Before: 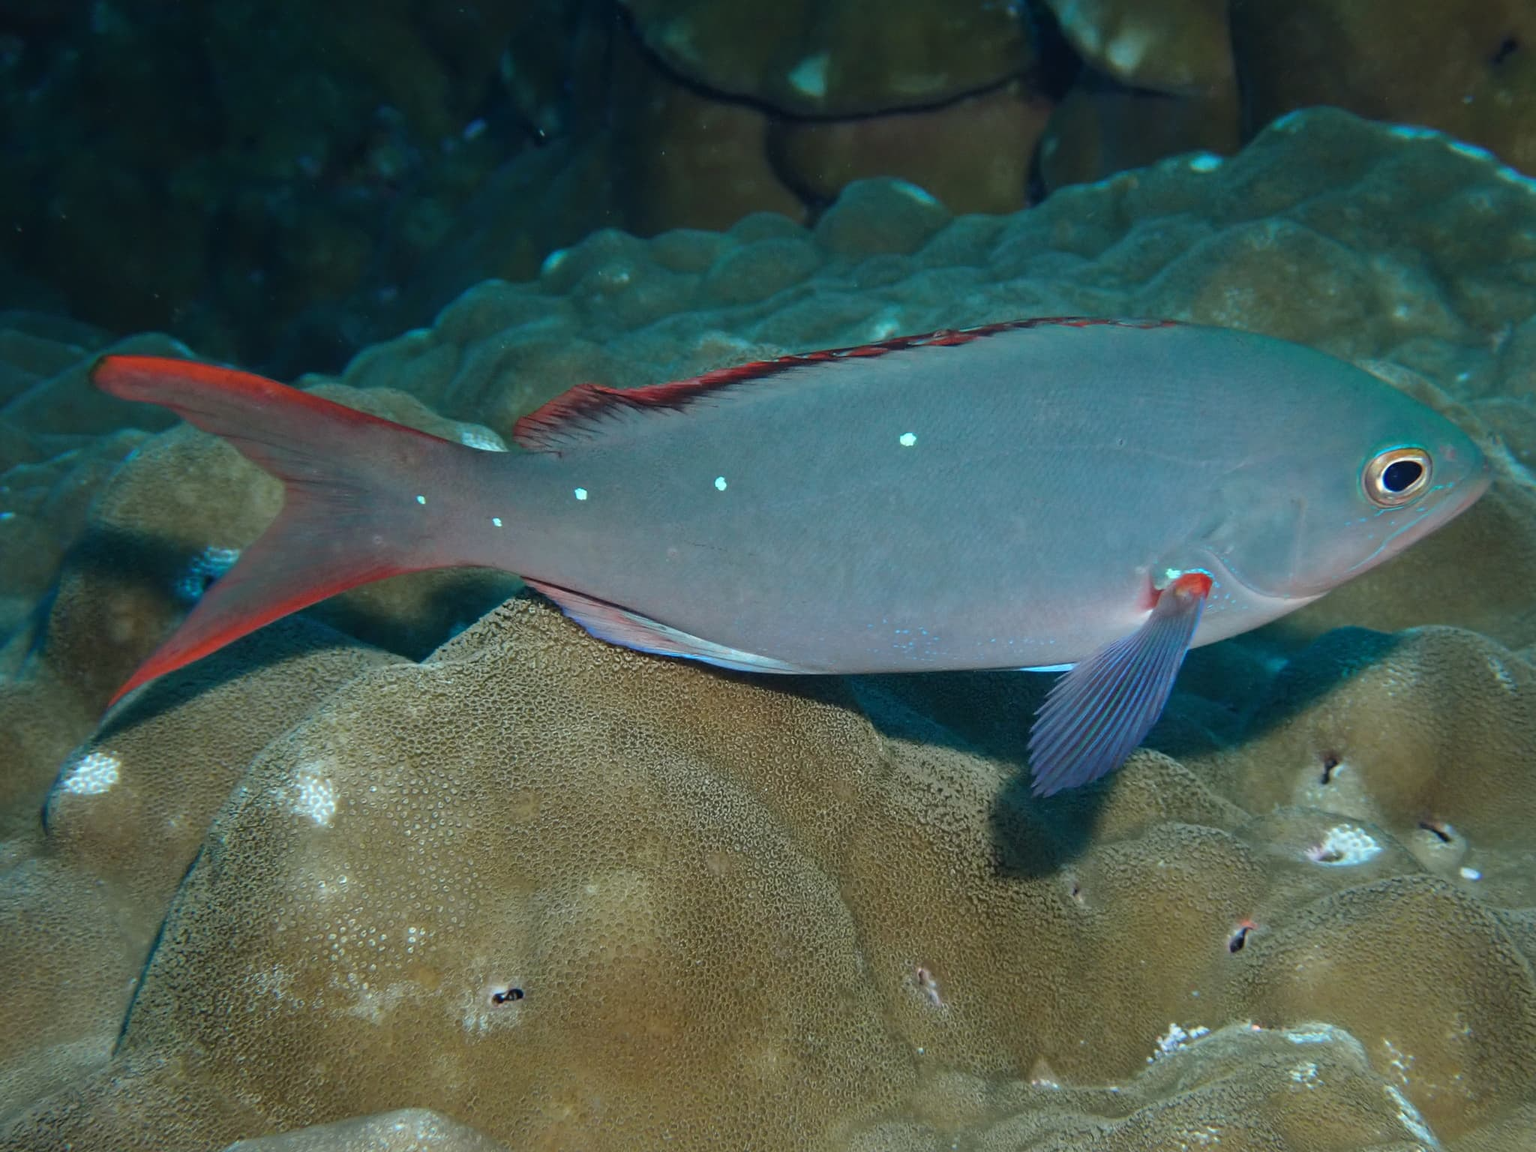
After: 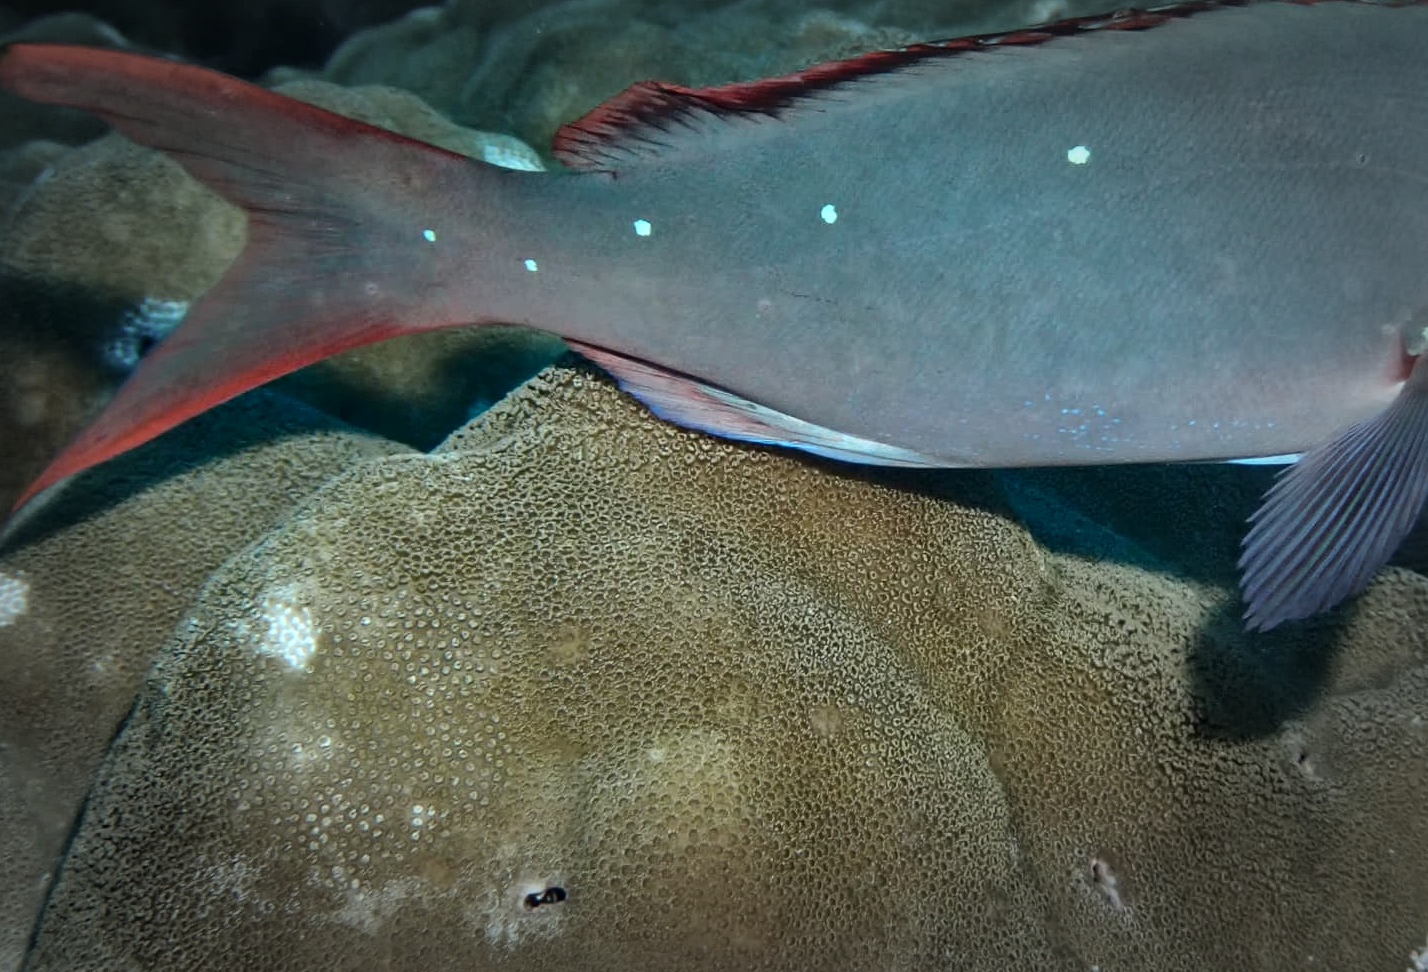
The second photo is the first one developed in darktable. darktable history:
local contrast: mode bilateral grid, contrast 20, coarseness 50, detail 157%, midtone range 0.2
crop: left 6.485%, top 28.104%, right 23.749%, bottom 8.551%
vignetting: fall-off start 66.8%, fall-off radius 39.86%, center (-0.032, -0.041), automatic ratio true, width/height ratio 0.67
